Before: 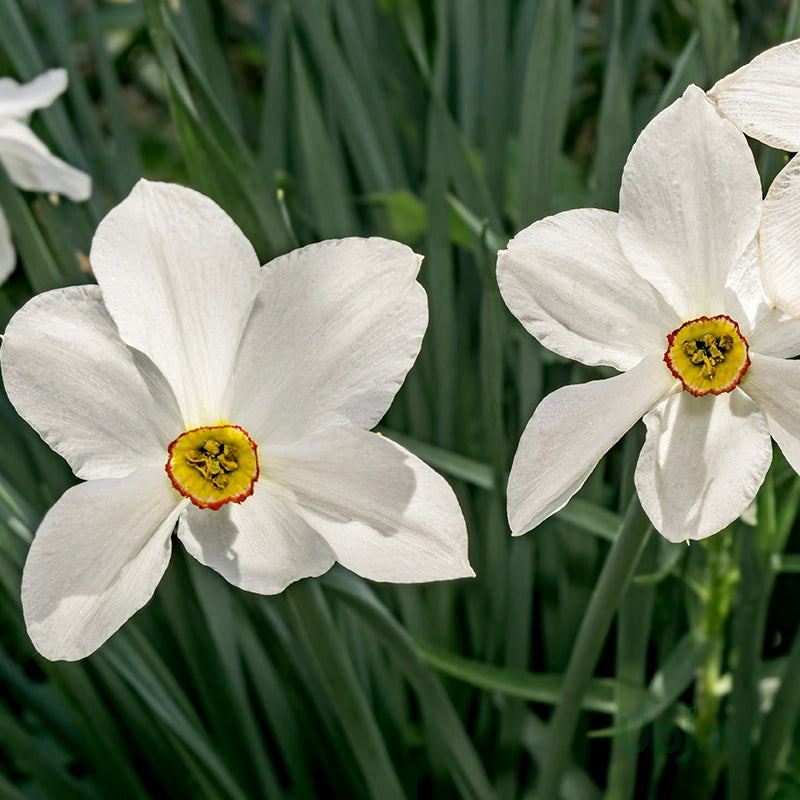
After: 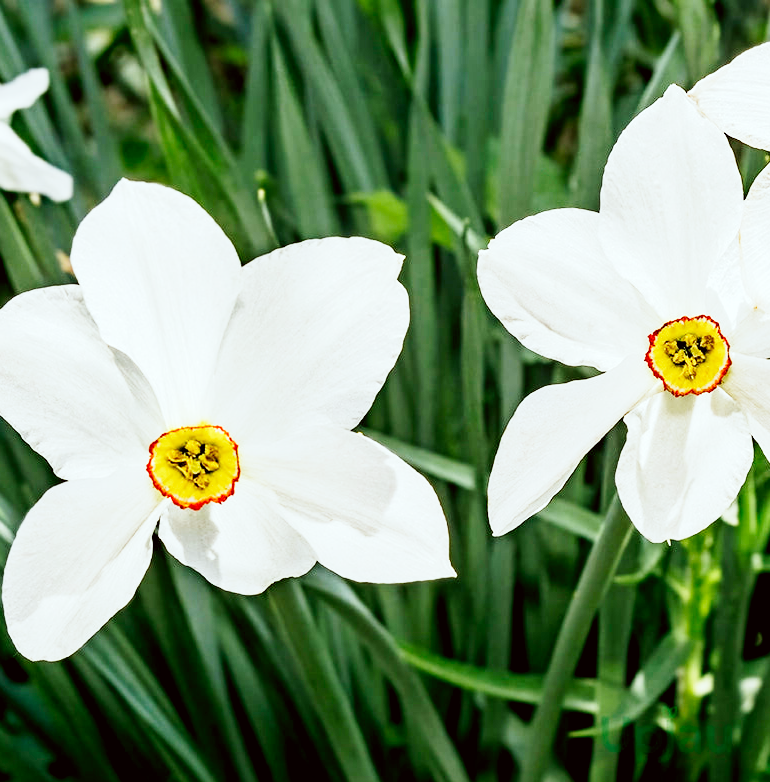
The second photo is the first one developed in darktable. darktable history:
levels: levels [0.018, 0.493, 1]
crop and rotate: left 2.536%, right 1.107%, bottom 2.246%
base curve: curves: ch0 [(0, 0) (0, 0.001) (0.001, 0.001) (0.004, 0.002) (0.007, 0.004) (0.015, 0.013) (0.033, 0.045) (0.052, 0.096) (0.075, 0.17) (0.099, 0.241) (0.163, 0.42) (0.219, 0.55) (0.259, 0.616) (0.327, 0.722) (0.365, 0.765) (0.522, 0.873) (0.547, 0.881) (0.689, 0.919) (0.826, 0.952) (1, 1)], preserve colors none
color correction: highlights a* -2.73, highlights b* -2.09, shadows a* 2.41, shadows b* 2.73
